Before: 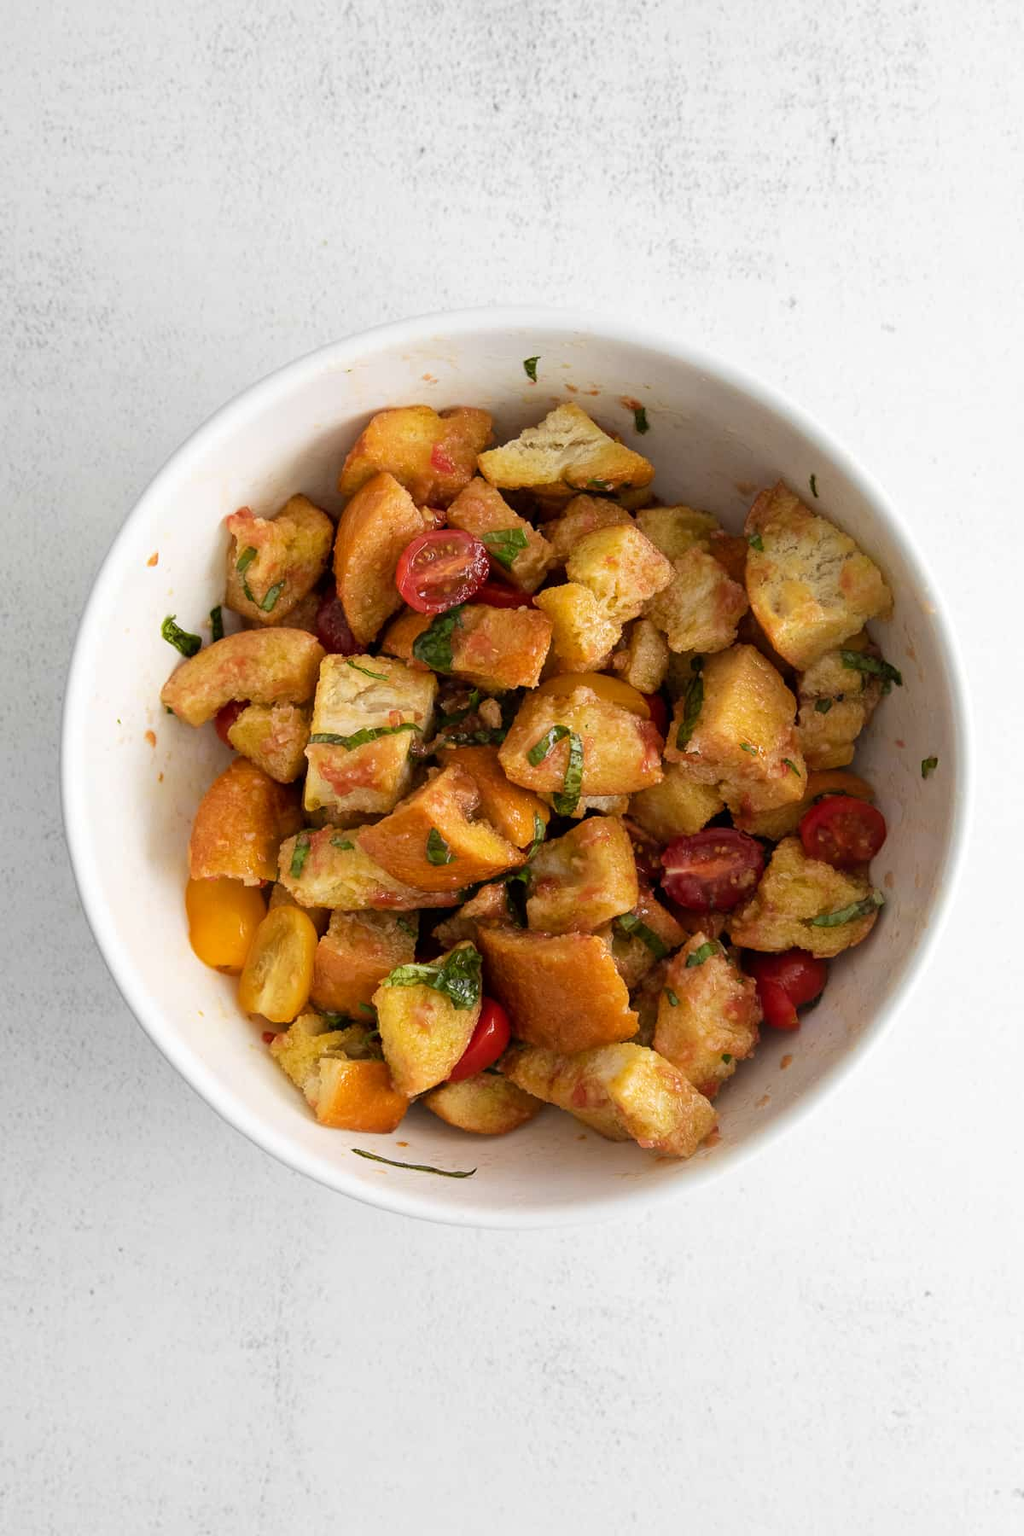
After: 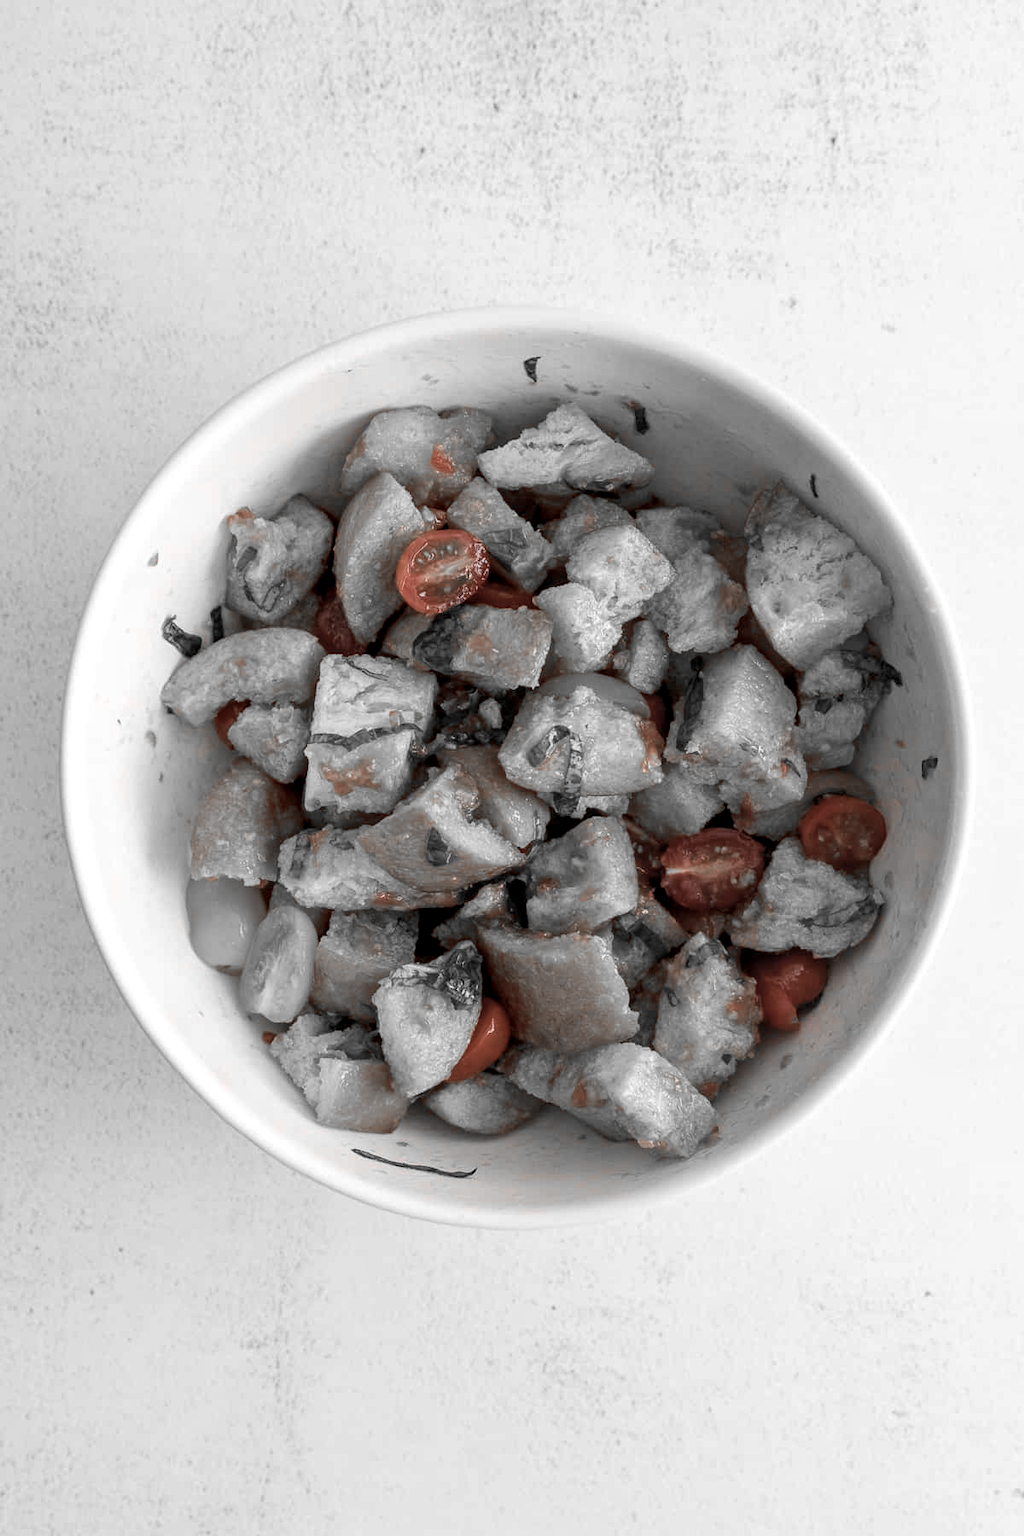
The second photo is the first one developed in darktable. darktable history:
color zones: curves: ch1 [(0, 0.006) (0.094, 0.285) (0.171, 0.001) (0.429, 0.001) (0.571, 0.003) (0.714, 0.004) (0.857, 0.004) (1, 0.006)]
local contrast: on, module defaults
